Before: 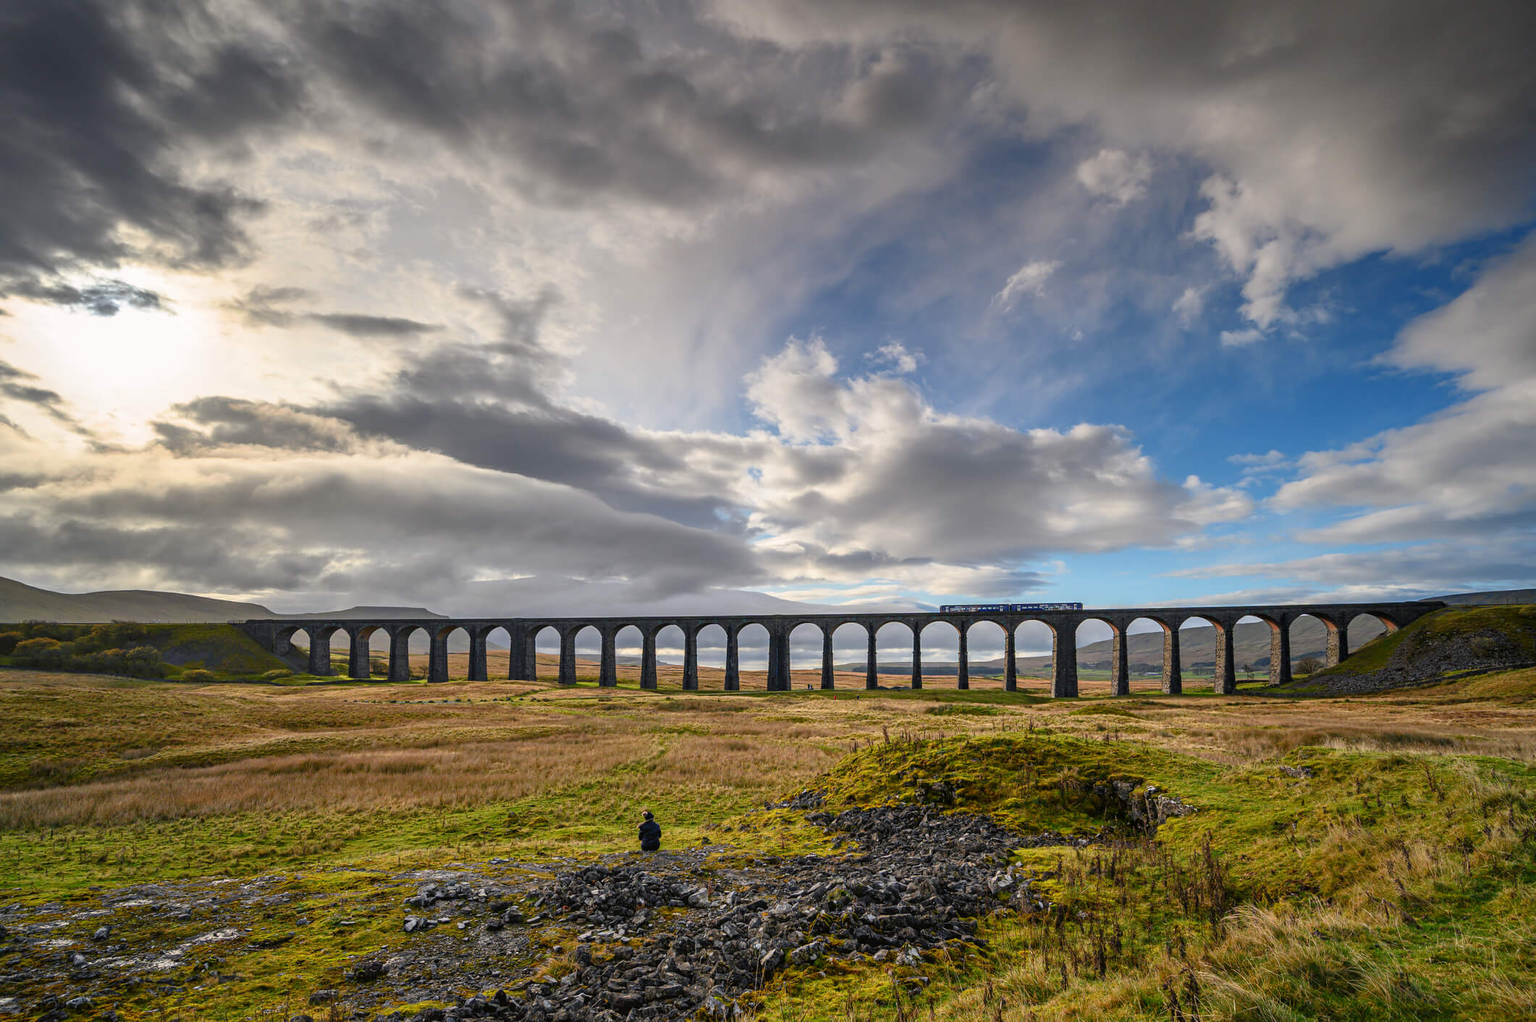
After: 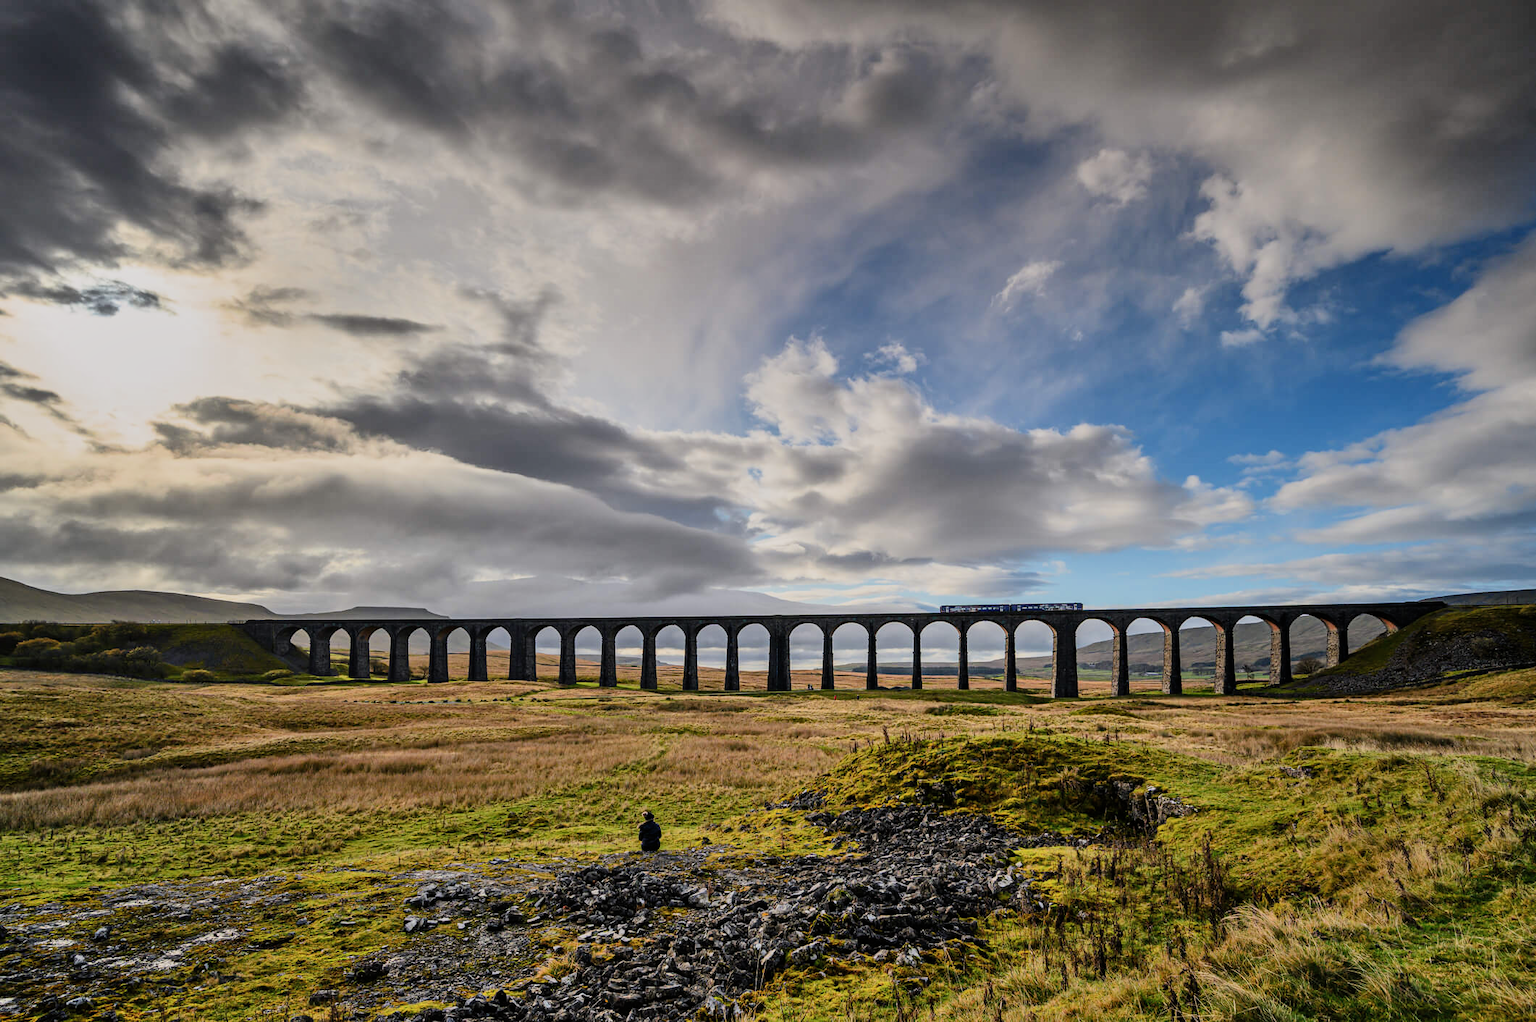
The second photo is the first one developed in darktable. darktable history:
filmic rgb: black relative exposure -7.5 EV, white relative exposure 5 EV, hardness 3.31, contrast 1.3, contrast in shadows safe
shadows and highlights: soften with gaussian
exposure: exposure -0.041 EV, compensate highlight preservation false
white balance: emerald 1
